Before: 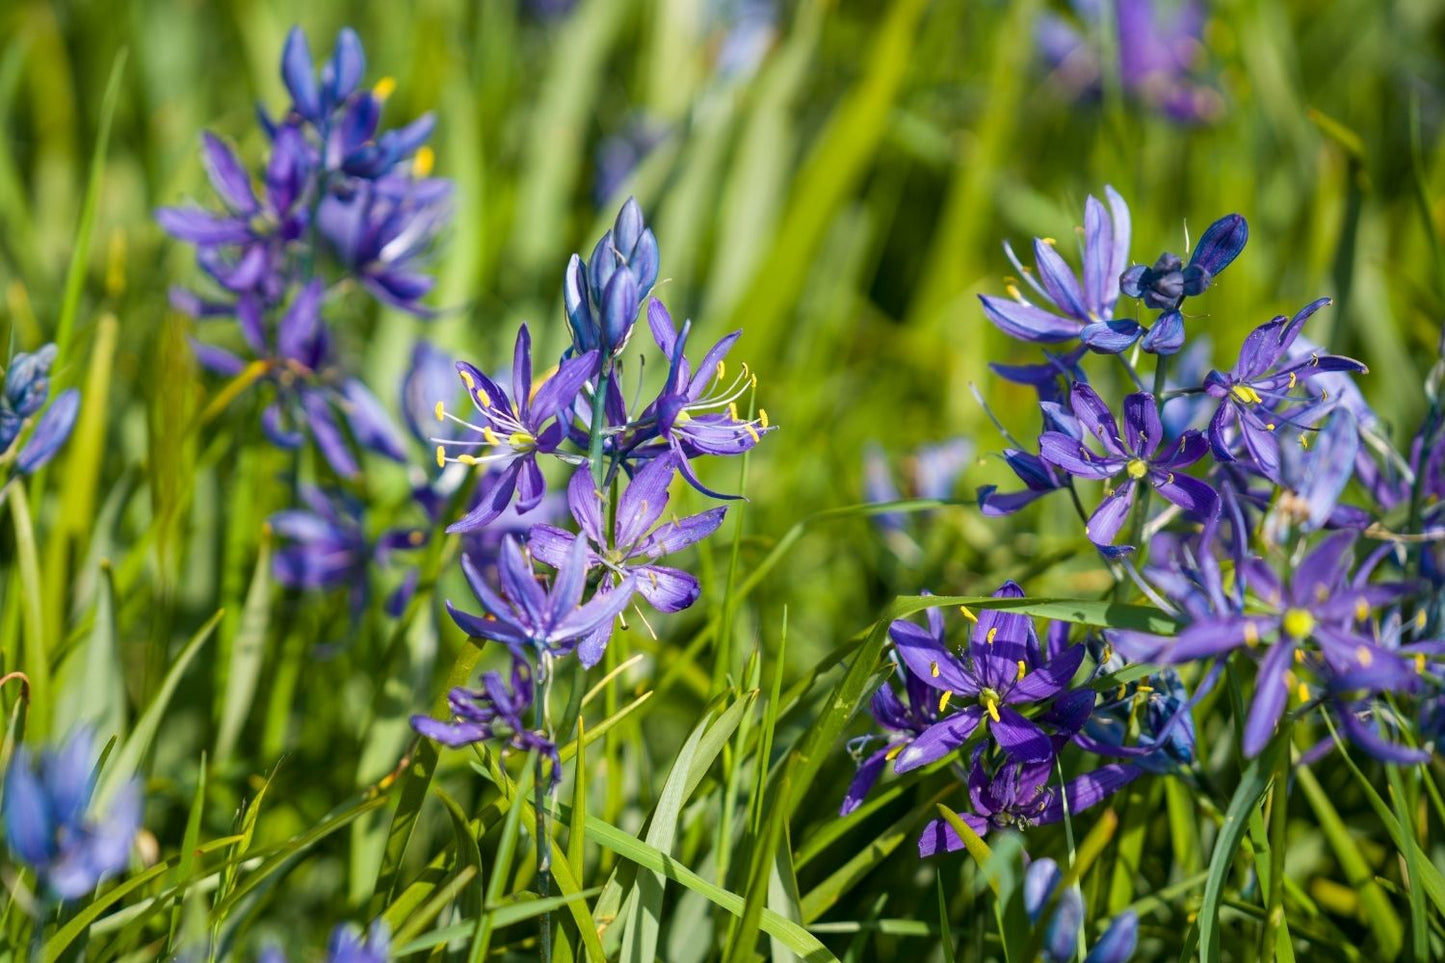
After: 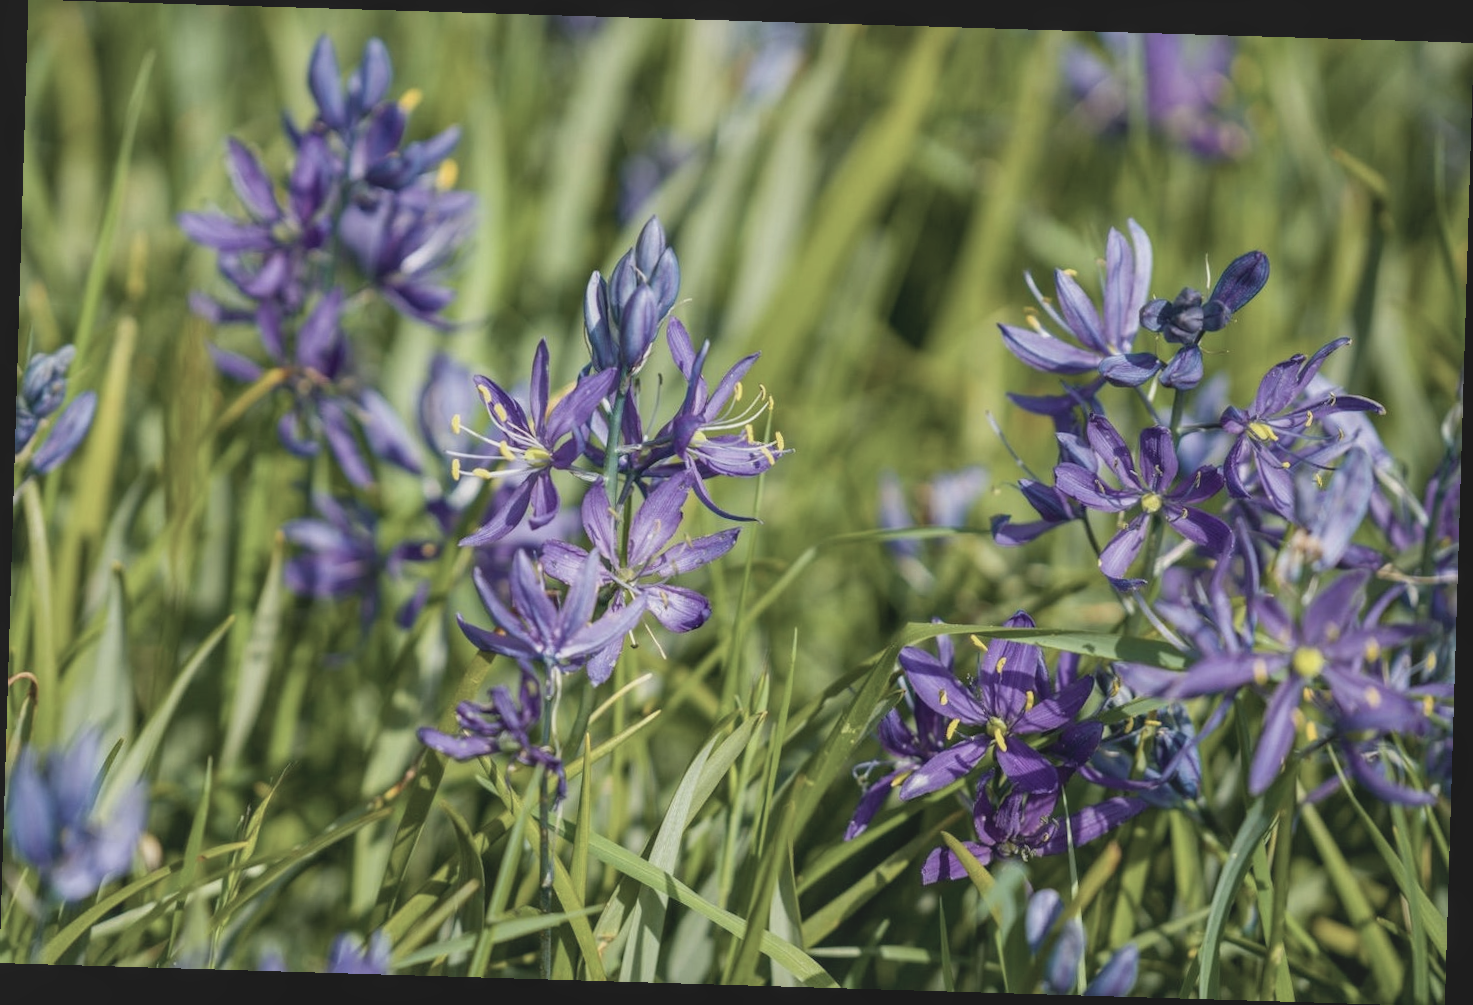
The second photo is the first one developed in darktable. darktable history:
contrast brightness saturation: contrast -0.26, saturation -0.43
local contrast: detail 130%
rotate and perspective: rotation 1.72°, automatic cropping off
